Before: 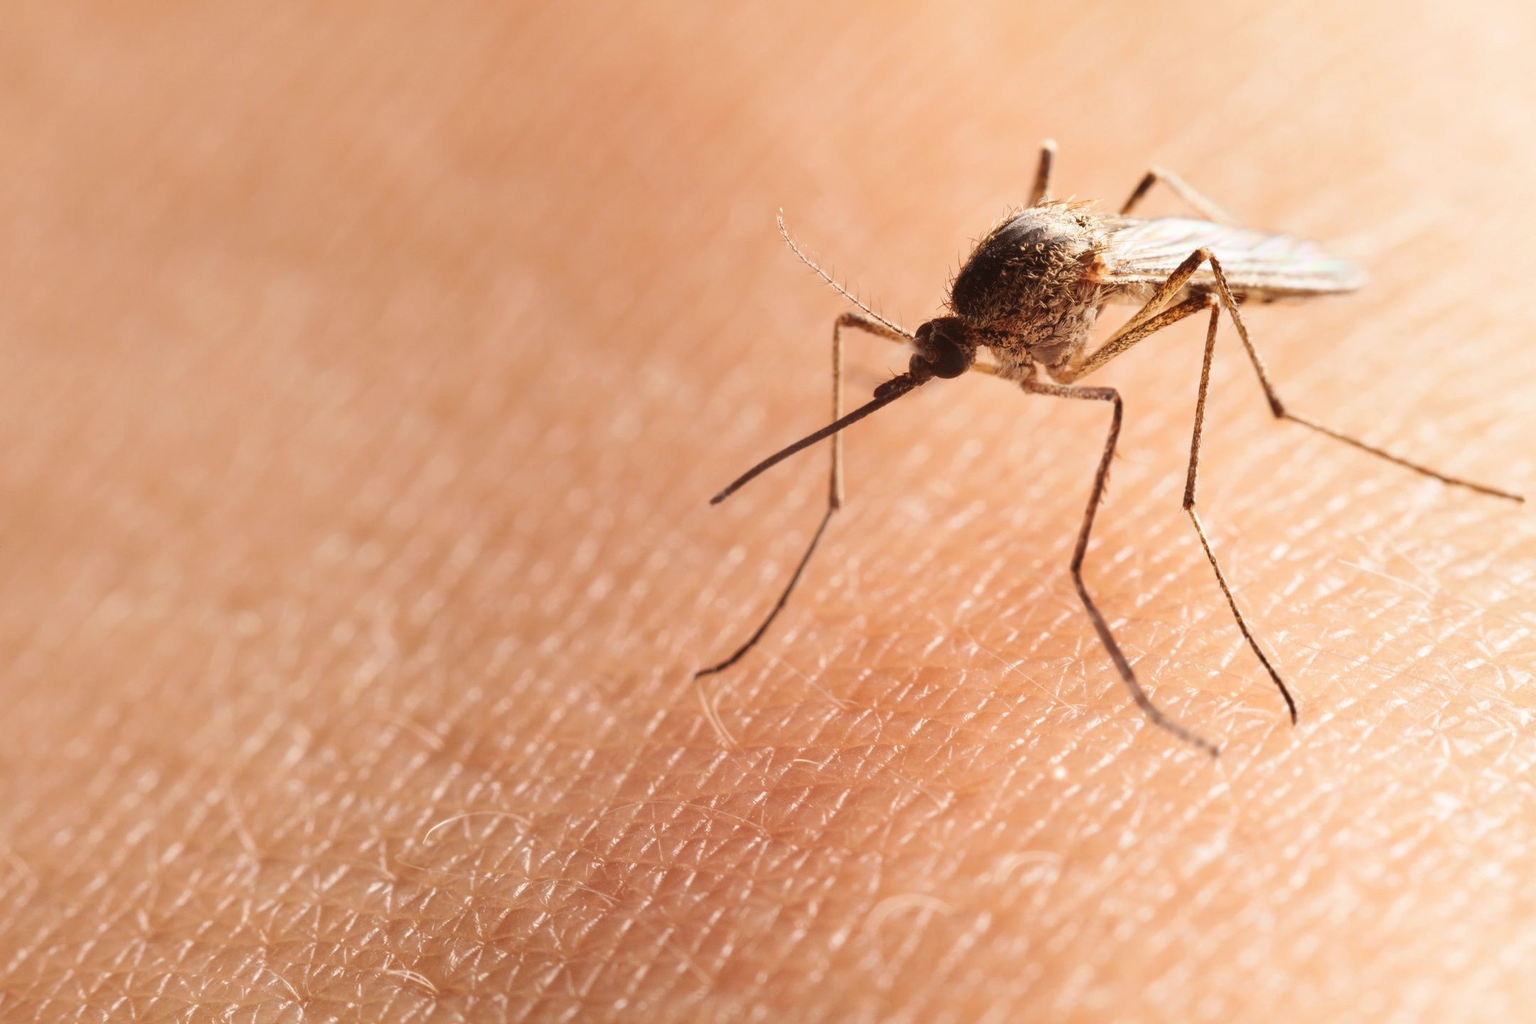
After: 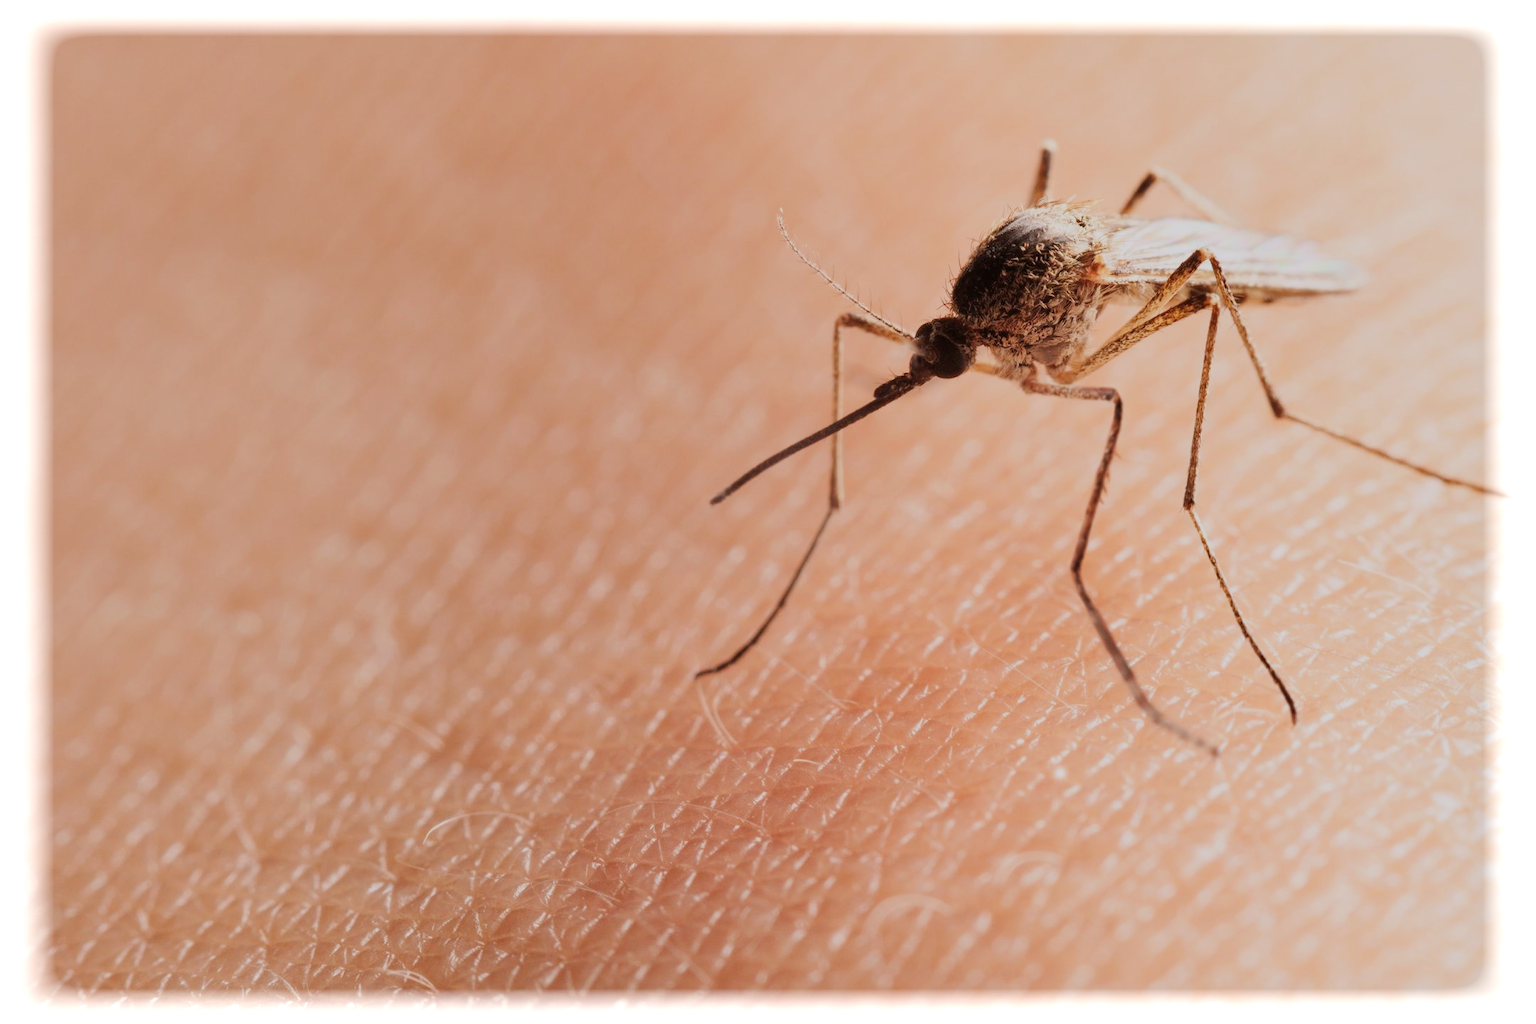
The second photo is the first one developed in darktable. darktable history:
filmic rgb: black relative exposure -7.65 EV, white relative exposure 4.56 EV, hardness 3.61
white balance: red 1.004, blue 1.024
vignetting: fall-off start 93%, fall-off radius 5%, brightness 1, saturation -0.49, automatic ratio true, width/height ratio 1.332, shape 0.04, unbound false
